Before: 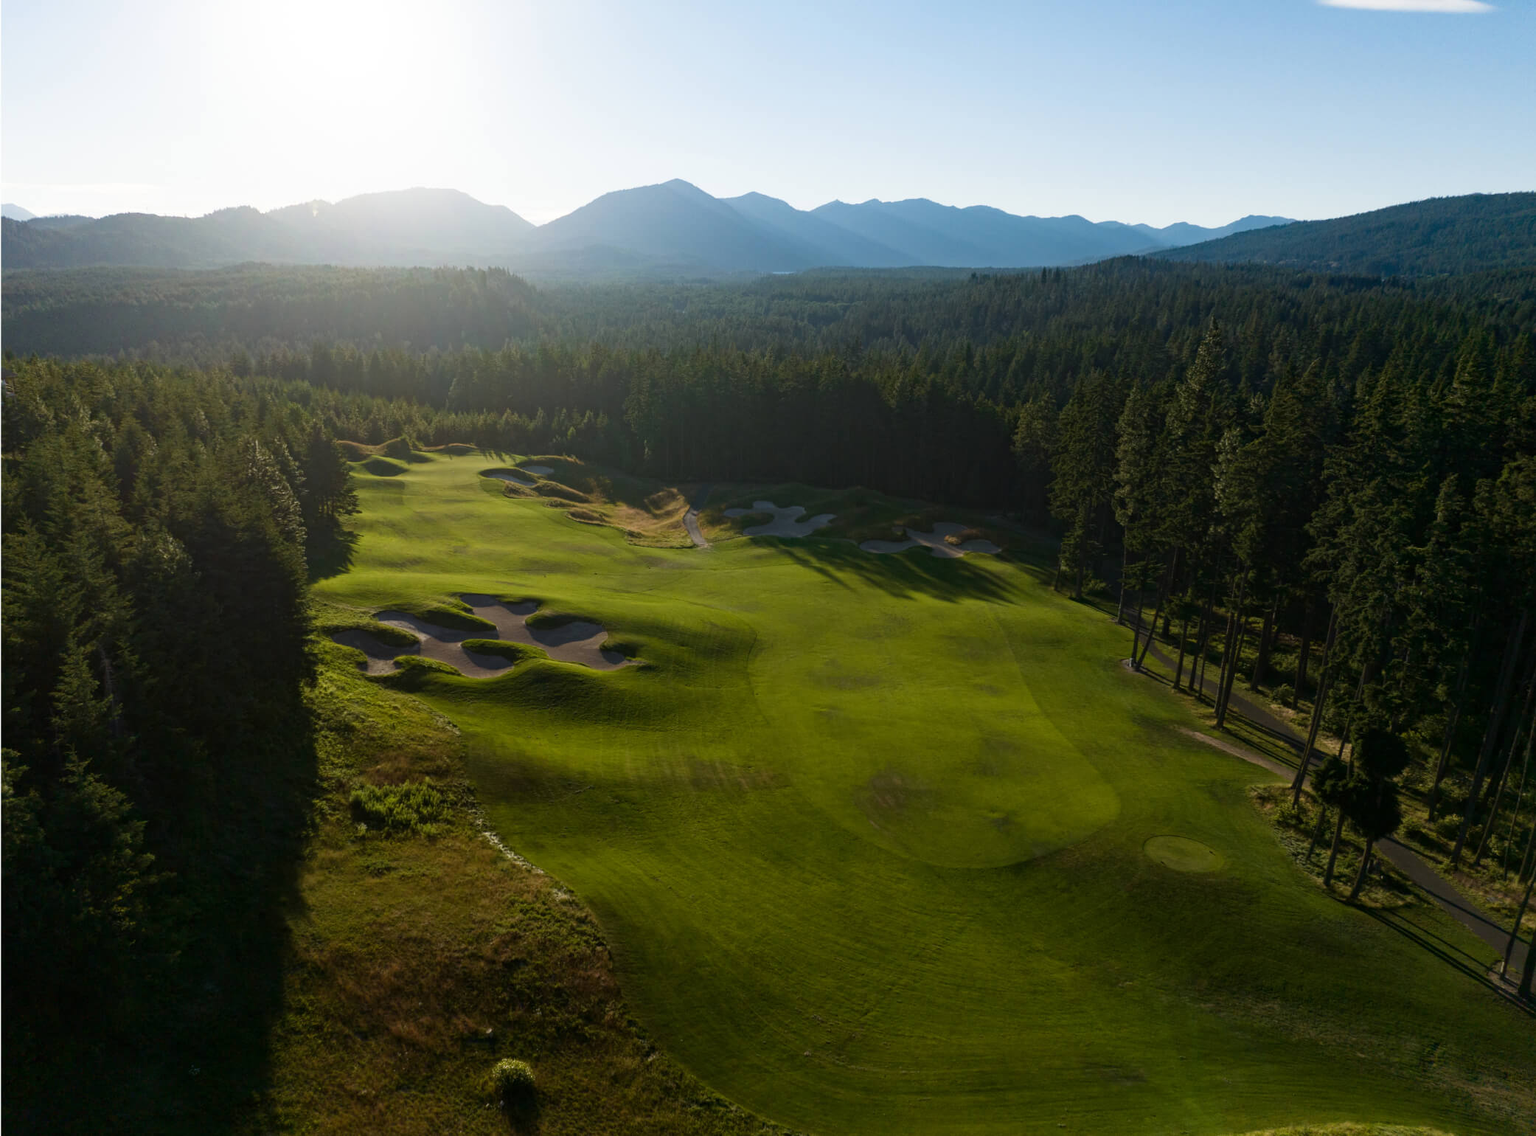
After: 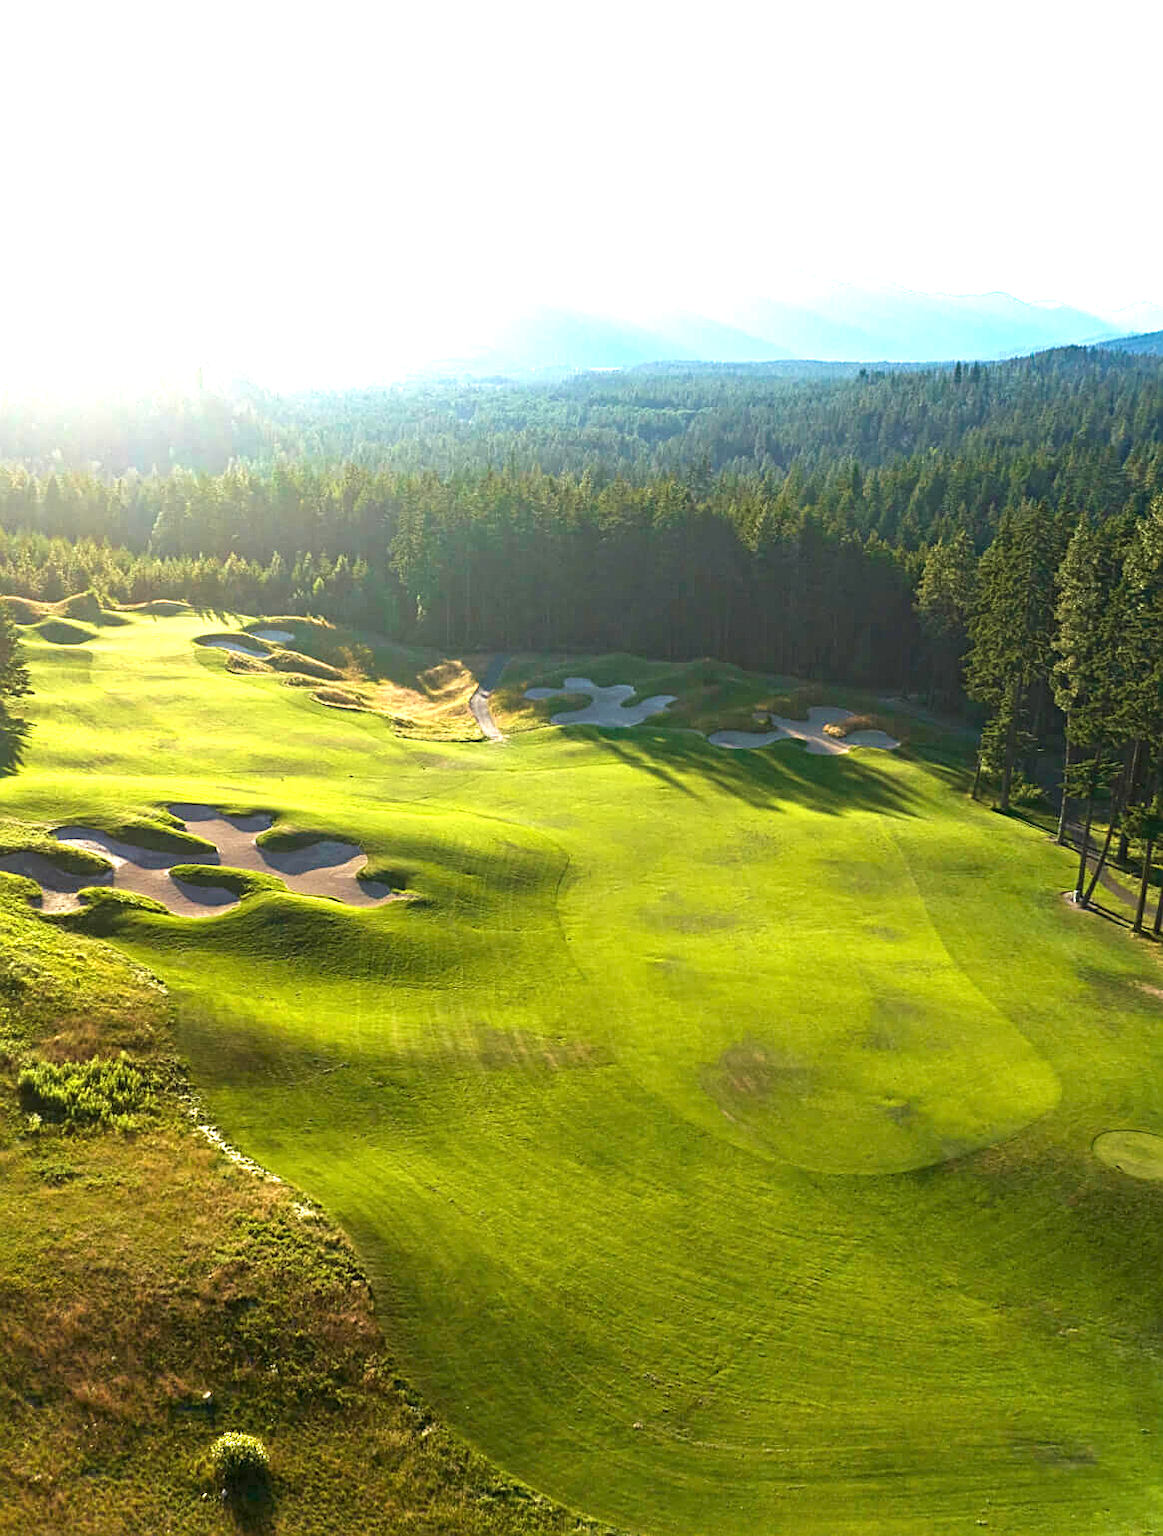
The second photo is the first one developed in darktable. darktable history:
exposure: exposure 2.195 EV, compensate exposure bias true, compensate highlight preservation false
crop: left 21.896%, right 22.104%, bottom 0.002%
sharpen: on, module defaults
velvia: on, module defaults
